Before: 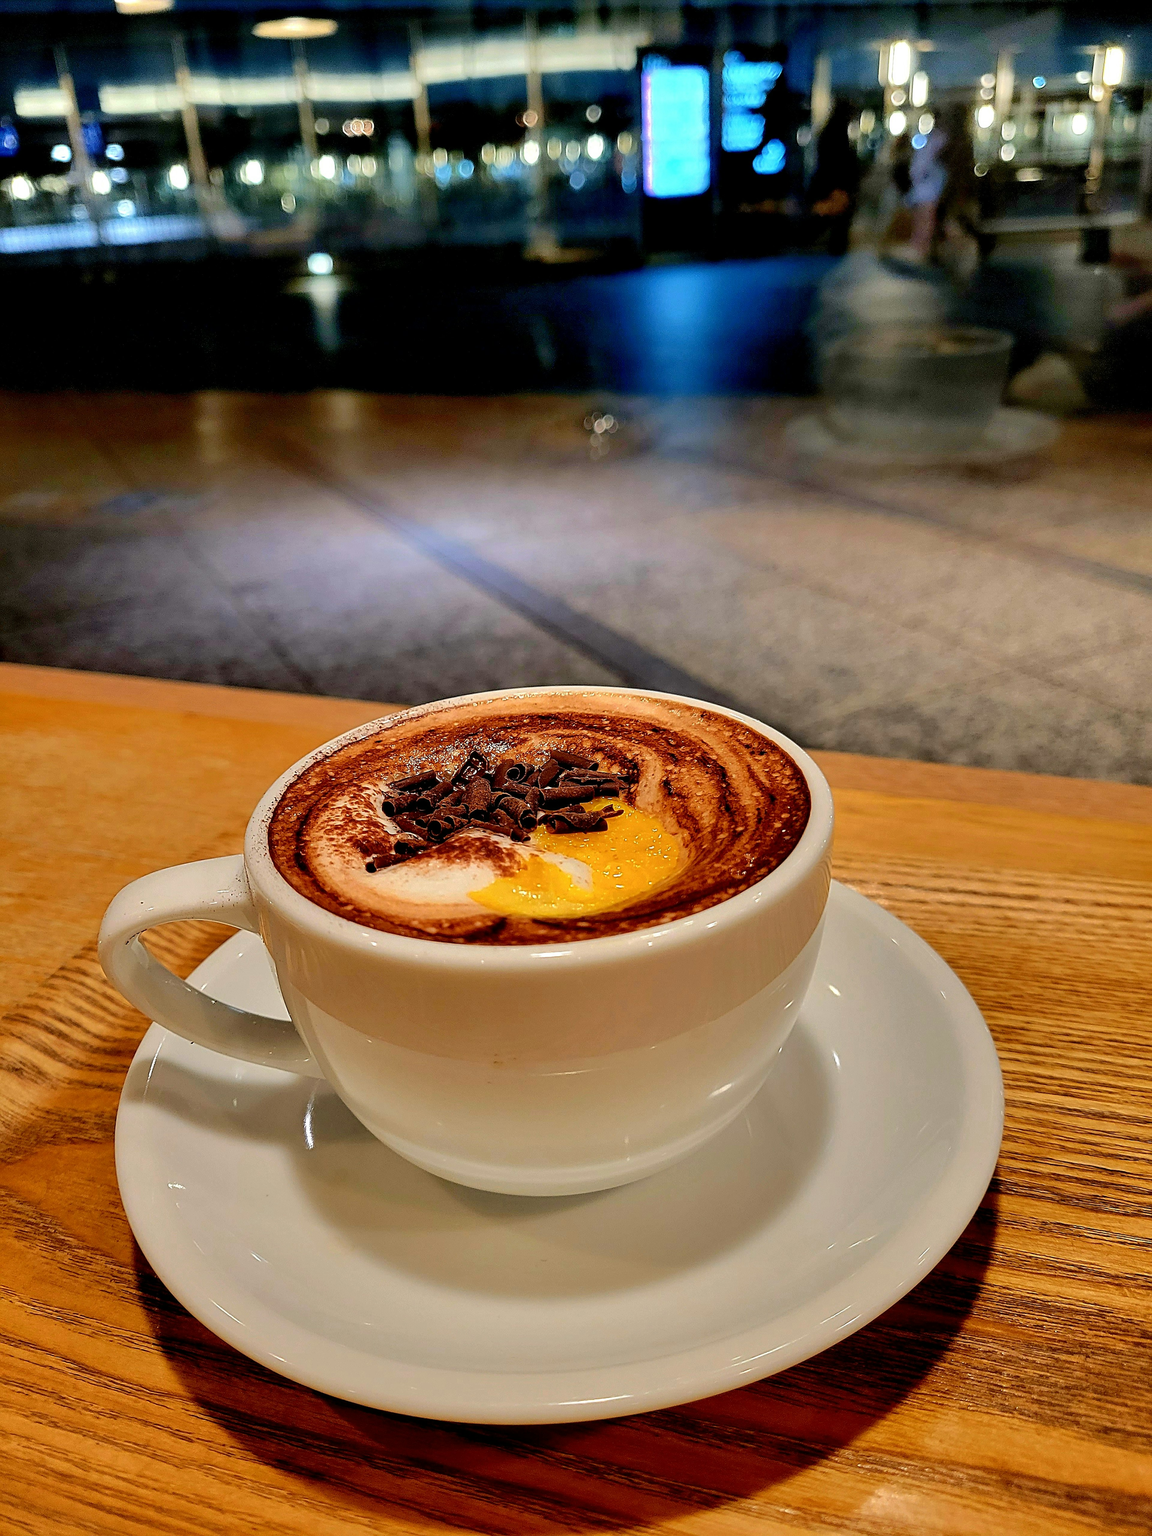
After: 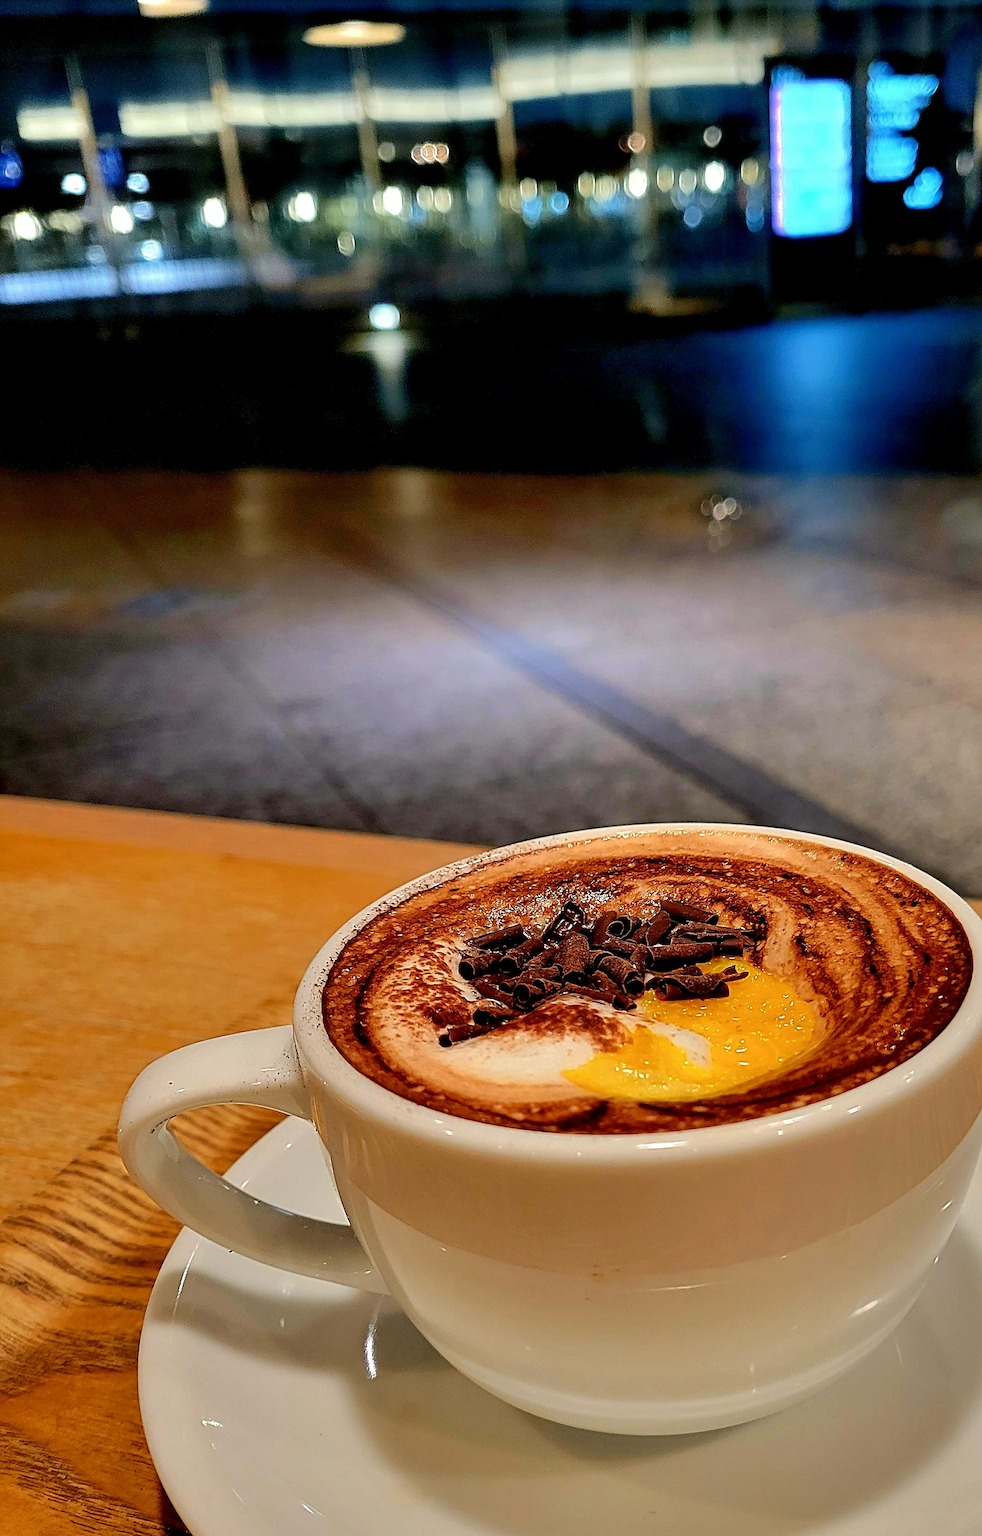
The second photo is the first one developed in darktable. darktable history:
crop: right 28.878%, bottom 16.623%
tone equalizer: edges refinement/feathering 500, mask exposure compensation -1.57 EV, preserve details no
